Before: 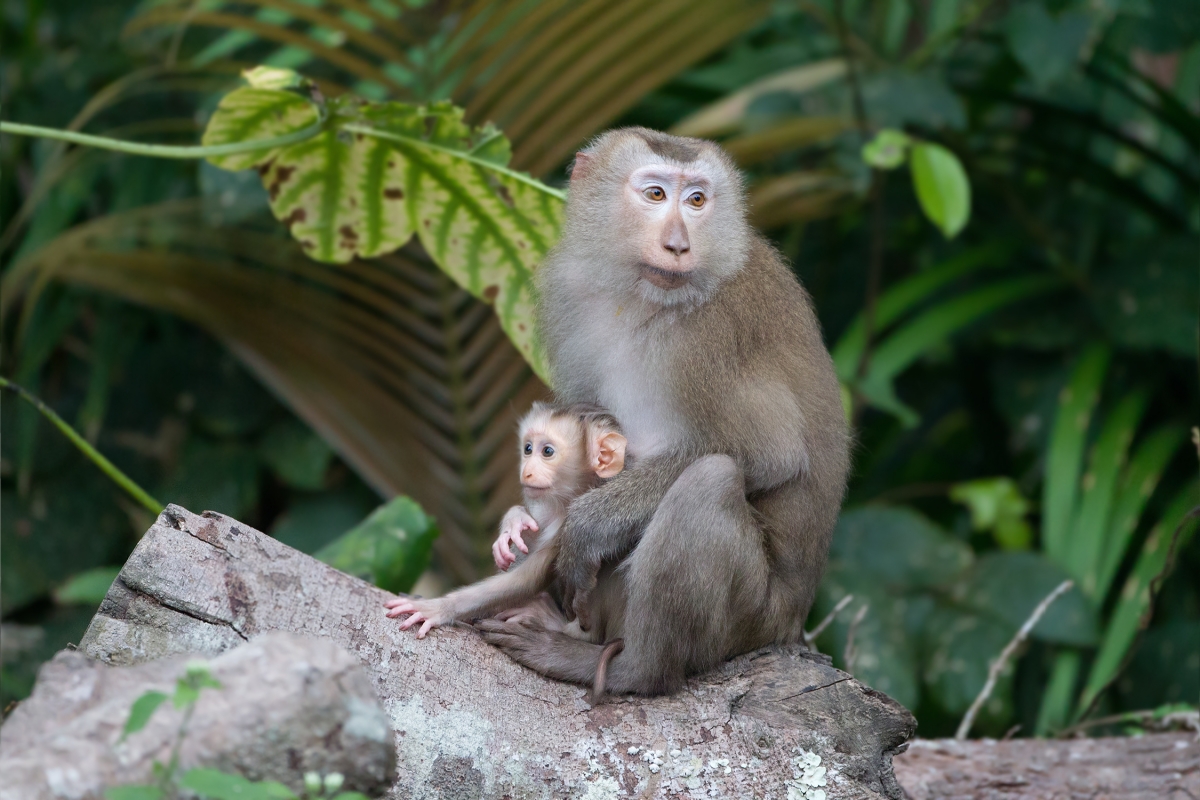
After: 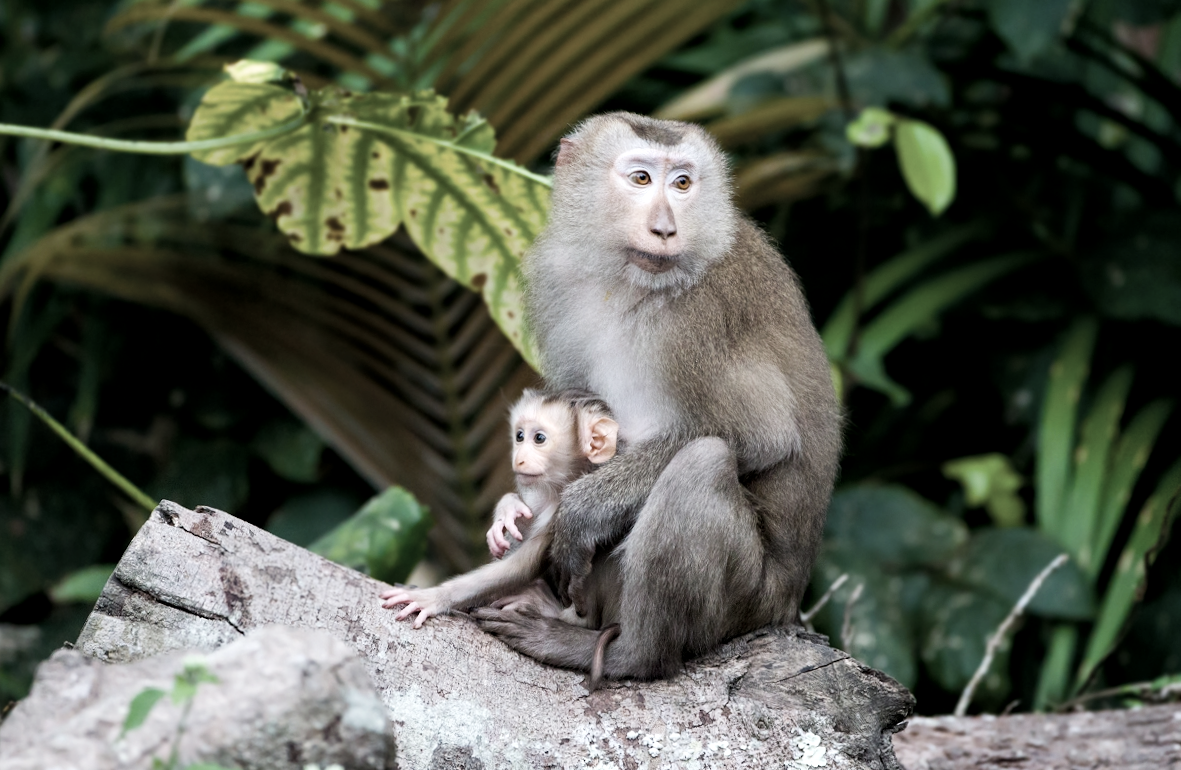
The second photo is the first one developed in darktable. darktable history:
white balance: emerald 1
contrast brightness saturation: contrast 0.08, saturation 0.02
color balance rgb: linear chroma grading › global chroma 16.62%, perceptual saturation grading › highlights -8.63%, perceptual saturation grading › mid-tones 18.66%, perceptual saturation grading › shadows 28.49%, perceptual brilliance grading › highlights 14.22%, perceptual brilliance grading › shadows -18.96%, global vibrance 27.71%
local contrast: highlights 100%, shadows 100%, detail 120%, midtone range 0.2
color correction: saturation 0.5
rotate and perspective: rotation -1.42°, crop left 0.016, crop right 0.984, crop top 0.035, crop bottom 0.965
levels: mode automatic, black 0.023%, white 99.97%, levels [0.062, 0.494, 0.925]
filmic rgb: black relative exposure -7.65 EV, white relative exposure 4.56 EV, hardness 3.61
